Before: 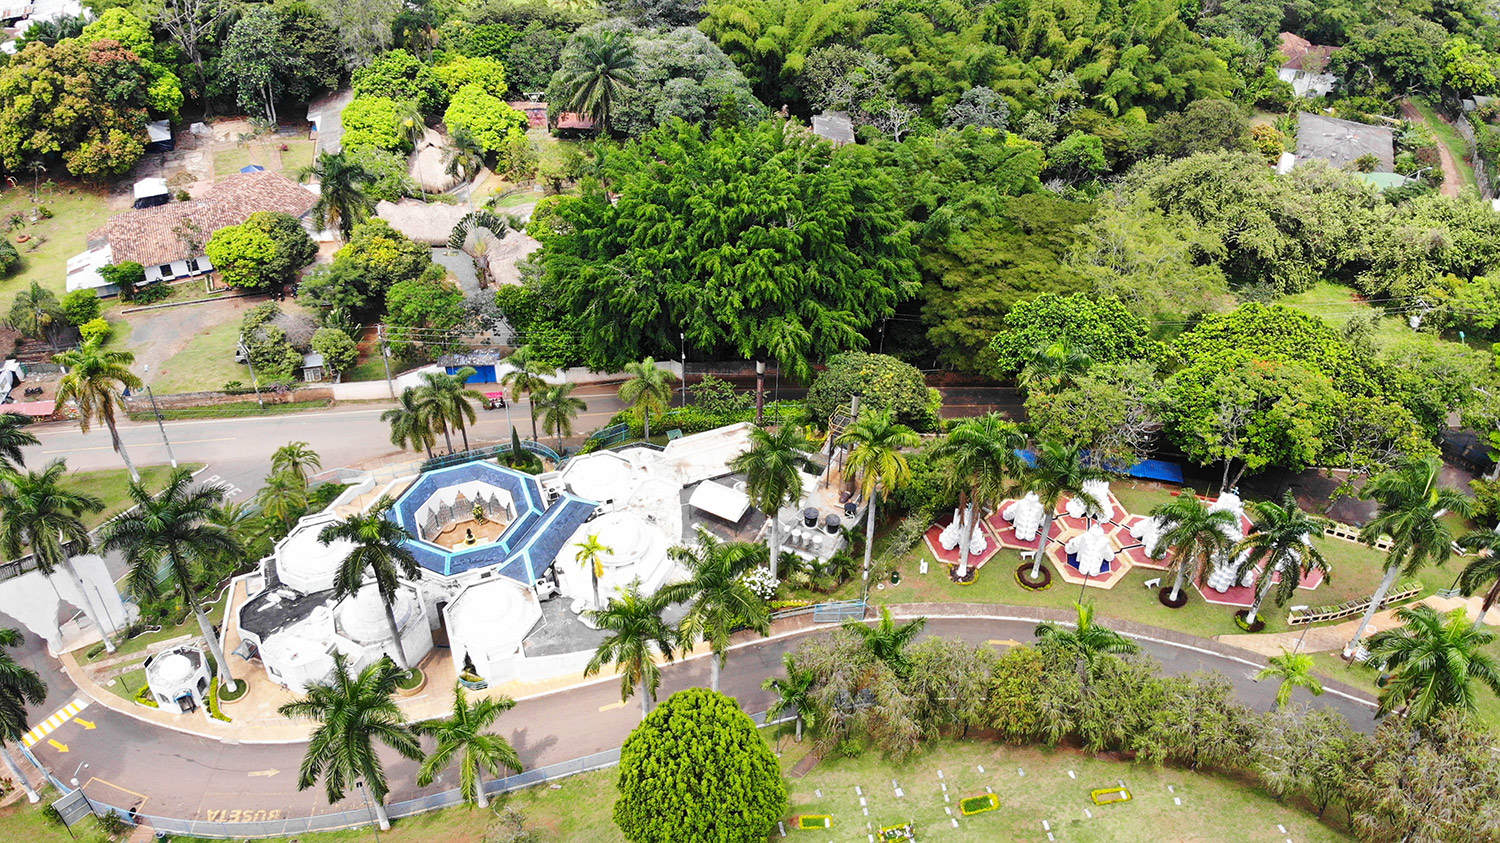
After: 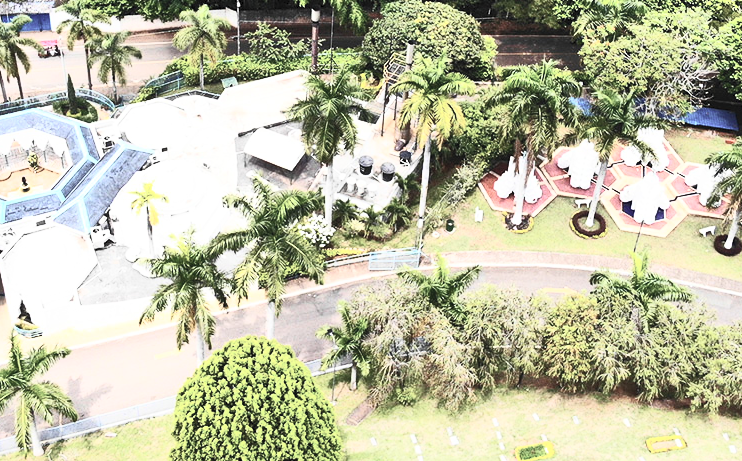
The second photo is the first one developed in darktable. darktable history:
contrast brightness saturation: contrast 0.57, brightness 0.57, saturation -0.34
crop: left 29.672%, top 41.786%, right 20.851%, bottom 3.487%
